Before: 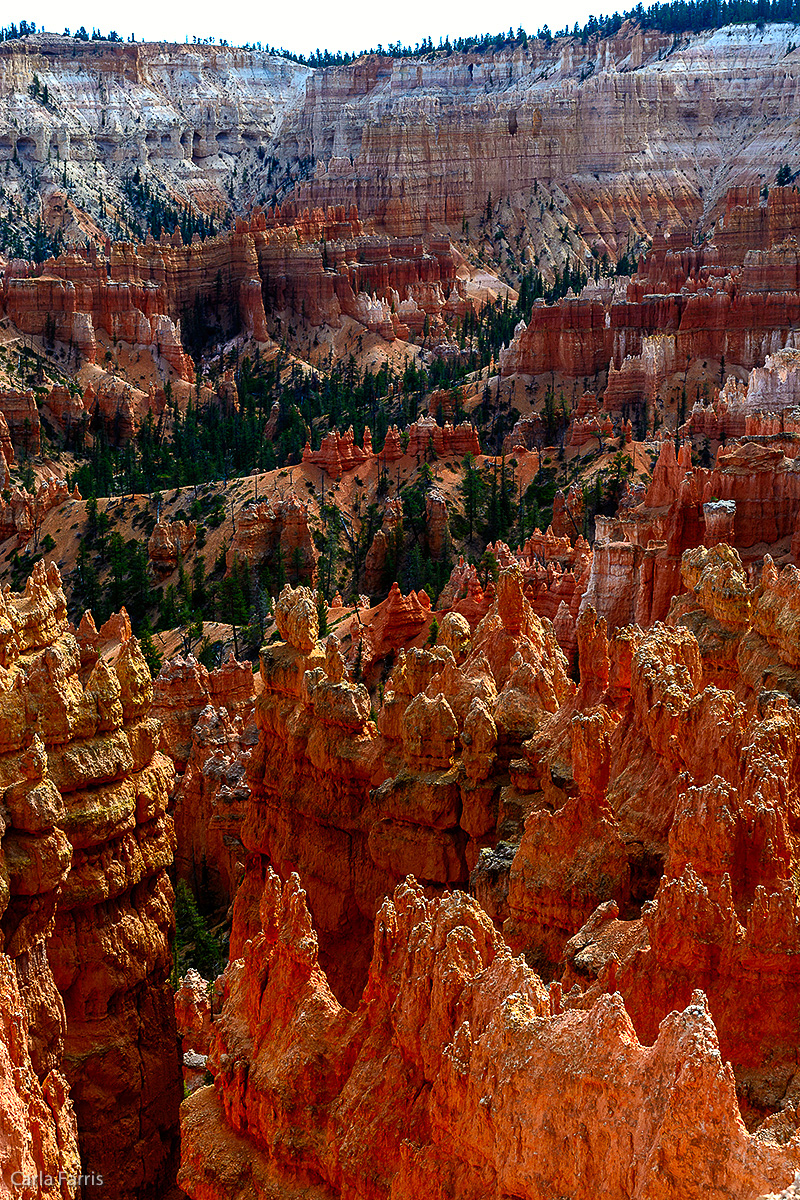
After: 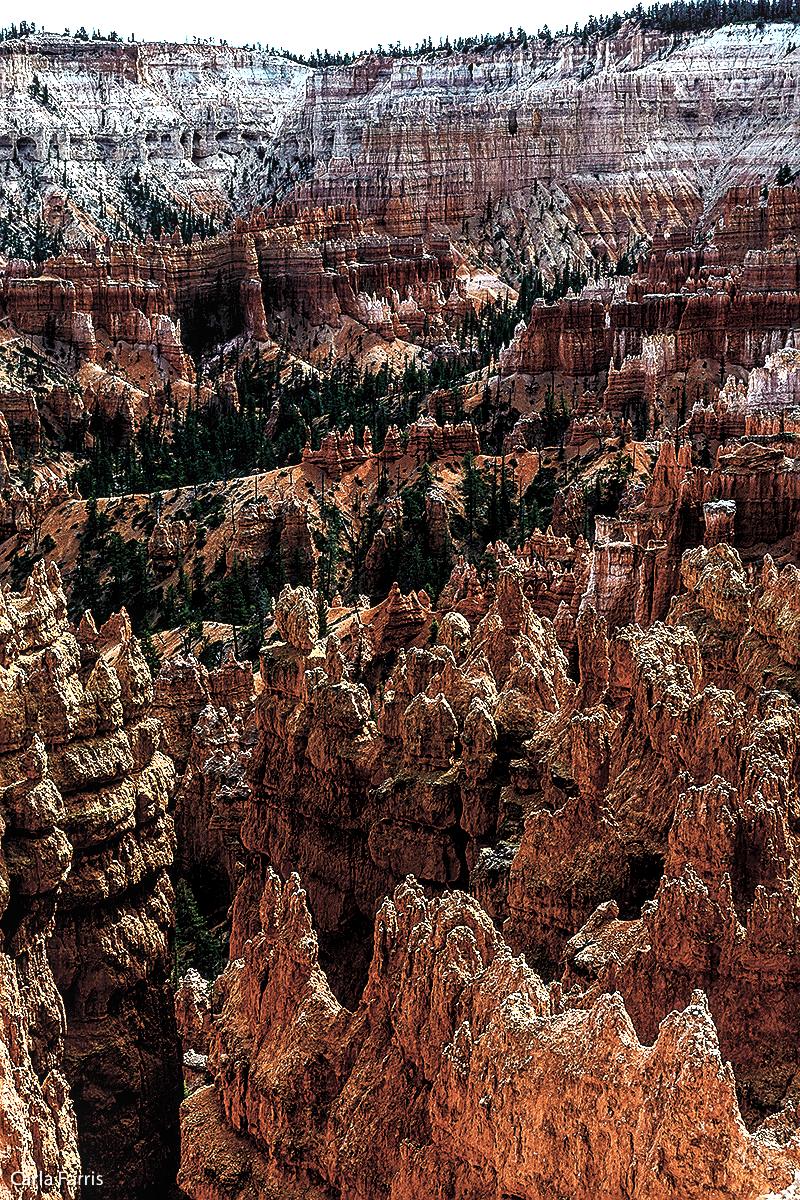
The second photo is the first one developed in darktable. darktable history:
levels: levels [0.062, 0.494, 0.925]
contrast brightness saturation: brightness 0.189, saturation -0.484
local contrast: on, module defaults
sharpen: on, module defaults
tone equalizer: -8 EV 0.238 EV, -7 EV 0.449 EV, -6 EV 0.42 EV, -5 EV 0.231 EV, -3 EV -0.261 EV, -2 EV -0.428 EV, -1 EV -0.438 EV, +0 EV -0.265 EV
tone curve: curves: ch0 [(0, 0) (0.051, 0.047) (0.102, 0.099) (0.232, 0.249) (0.462, 0.501) (0.698, 0.761) (0.908, 0.946) (1, 1)]; ch1 [(0, 0) (0.339, 0.298) (0.402, 0.363) (0.453, 0.413) (0.485, 0.469) (0.494, 0.493) (0.504, 0.501) (0.525, 0.533) (0.563, 0.591) (0.597, 0.631) (1, 1)]; ch2 [(0, 0) (0.48, 0.48) (0.504, 0.5) (0.539, 0.554) (0.59, 0.628) (0.642, 0.682) (0.824, 0.815) (1, 1)], color space Lab, independent channels, preserve colors none
color balance rgb: power › luminance -3.688%, power › hue 140.64°, perceptual saturation grading › global saturation 38.958%, perceptual saturation grading › highlights -50.336%, perceptual saturation grading › shadows 31.22%, perceptual brilliance grading › highlights 3.705%, perceptual brilliance grading › mid-tones -19.052%, perceptual brilliance grading › shadows -41.884%
base curve: curves: ch0 [(0, 0) (0.032, 0.037) (0.105, 0.228) (0.435, 0.76) (0.856, 0.983) (1, 1)], exposure shift 0.01, preserve colors none
